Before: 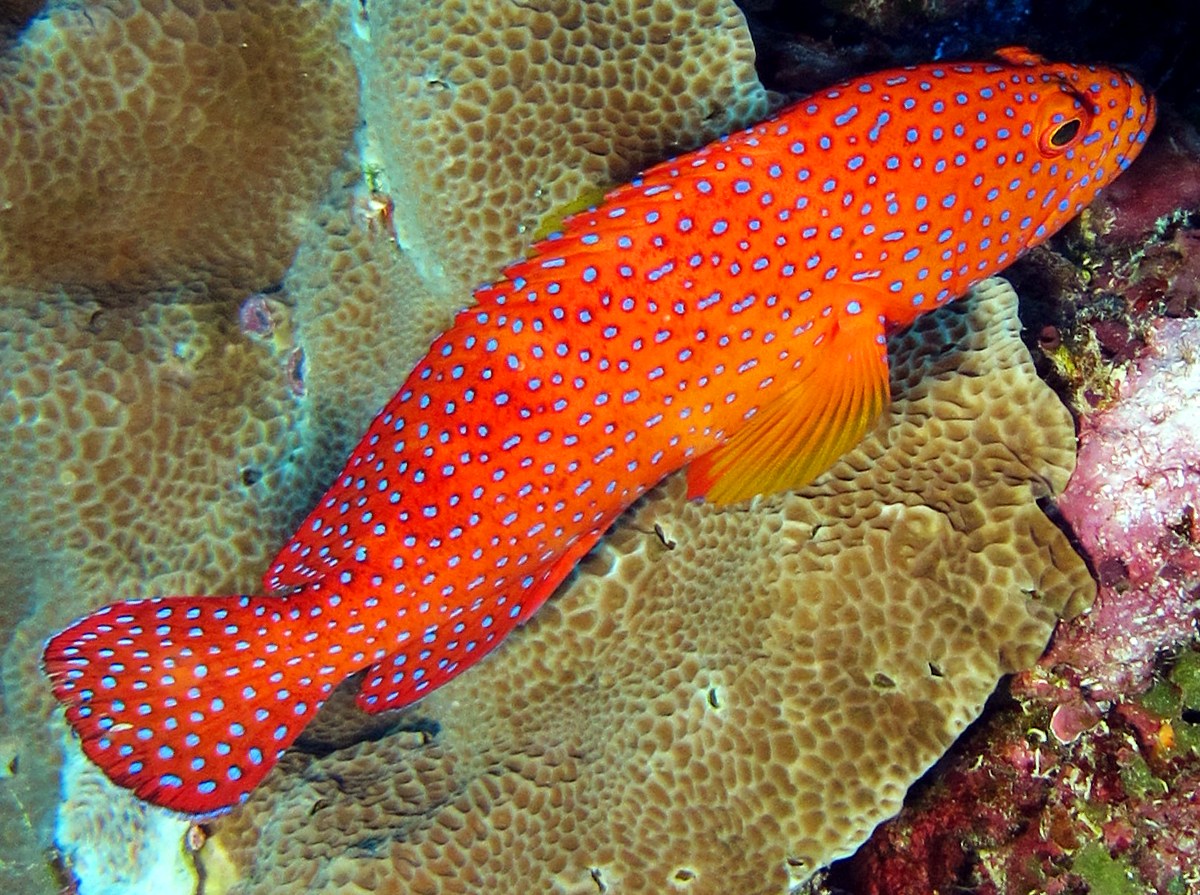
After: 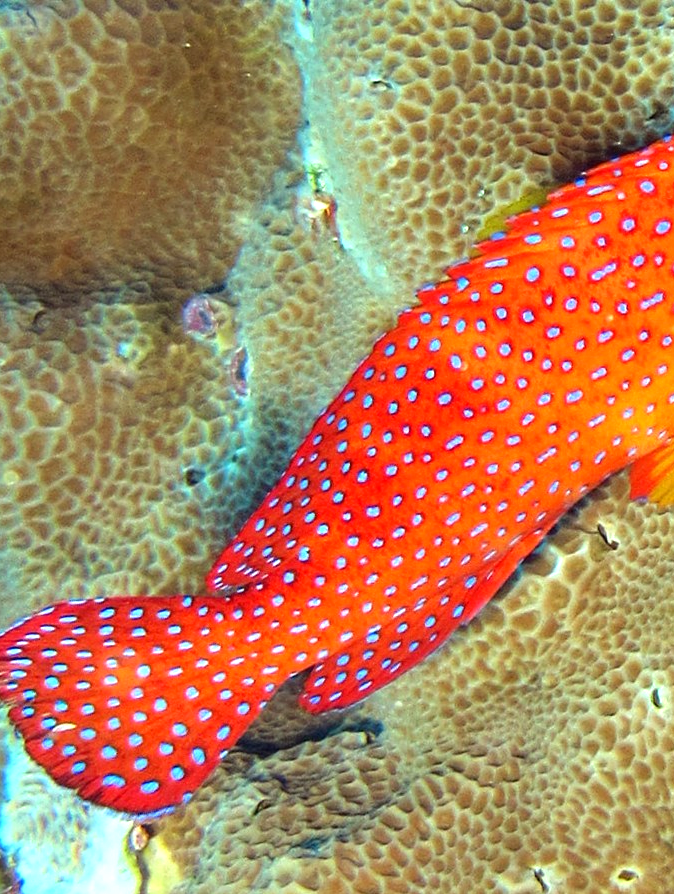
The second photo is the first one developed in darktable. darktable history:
crop: left 4.833%, right 38.965%
exposure: exposure 0.63 EV, compensate highlight preservation false
